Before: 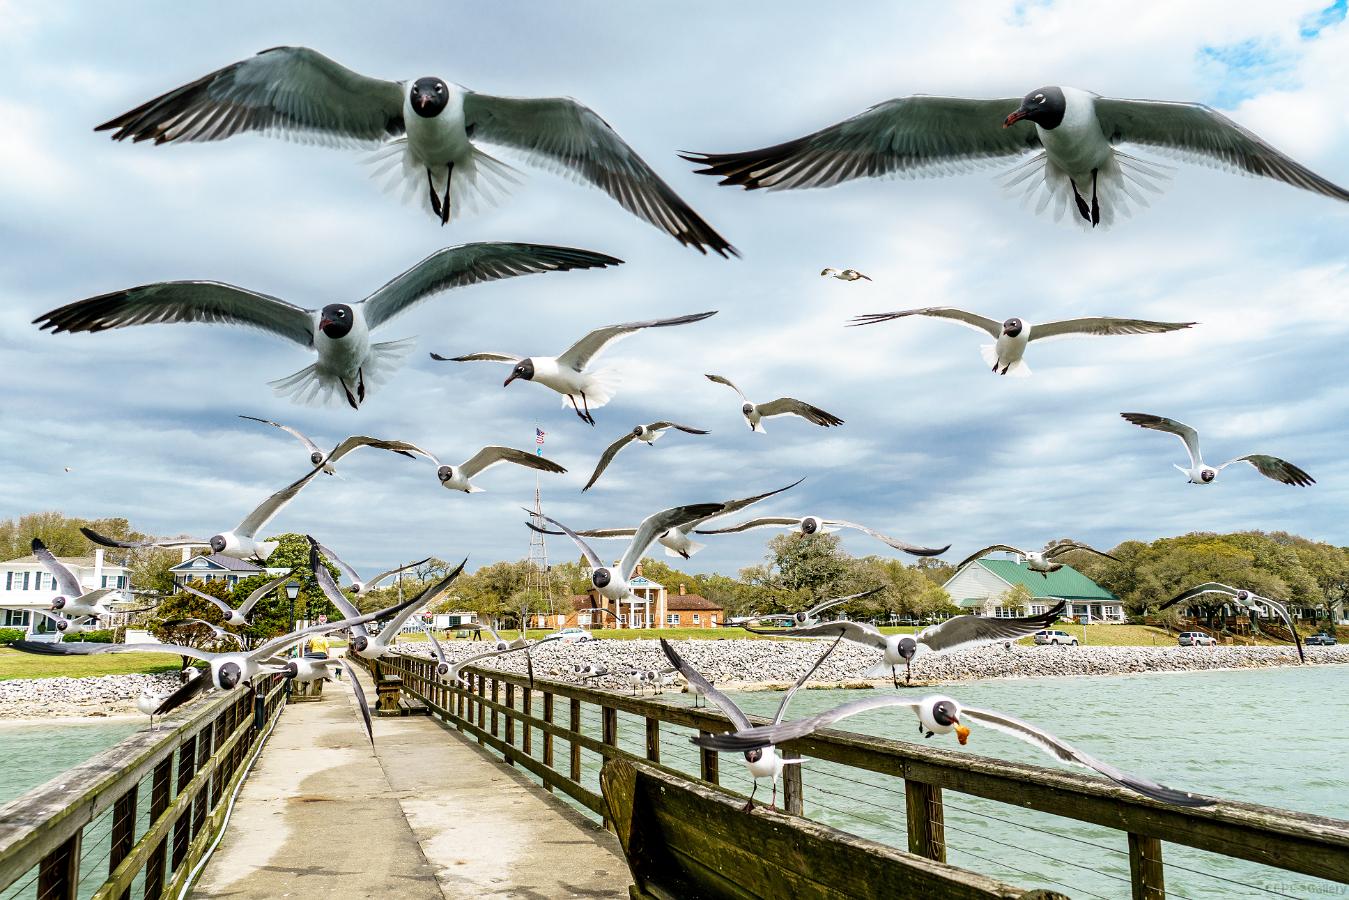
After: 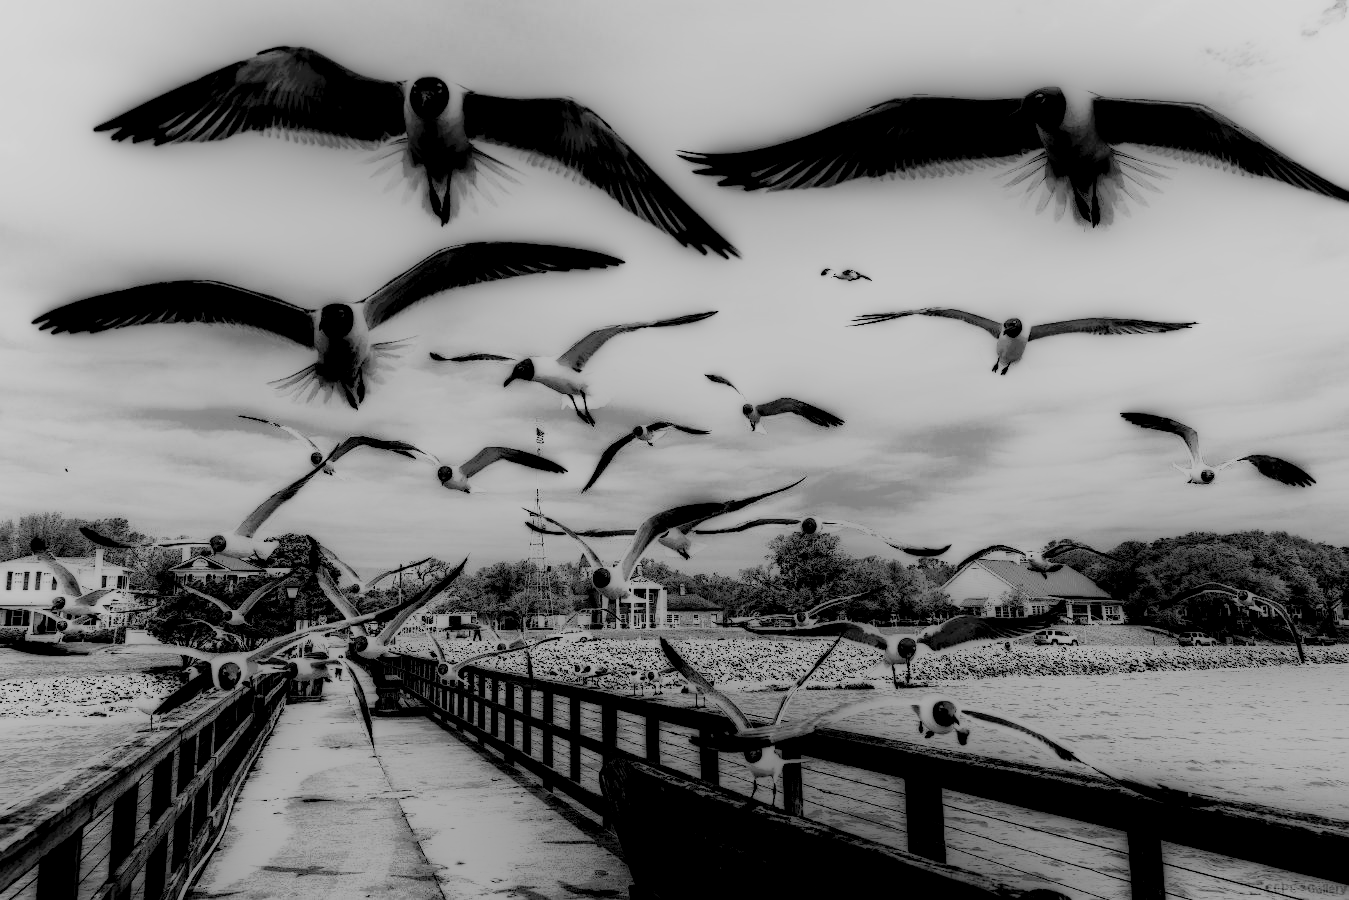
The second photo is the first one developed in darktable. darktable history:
local contrast: highlights 0%, shadows 198%, detail 164%, midtone range 0.001
monochrome: on, module defaults
sigmoid: contrast 1.7, skew 0.1, preserve hue 0%, red attenuation 0.1, red rotation 0.035, green attenuation 0.1, green rotation -0.017, blue attenuation 0.15, blue rotation -0.052, base primaries Rec2020
